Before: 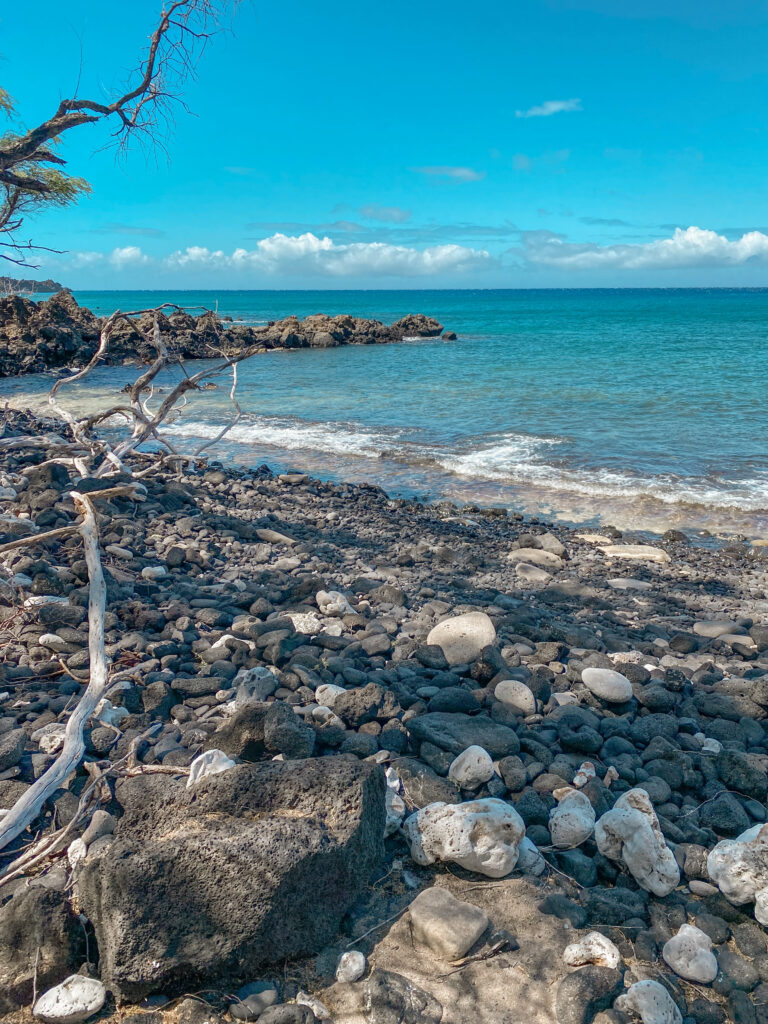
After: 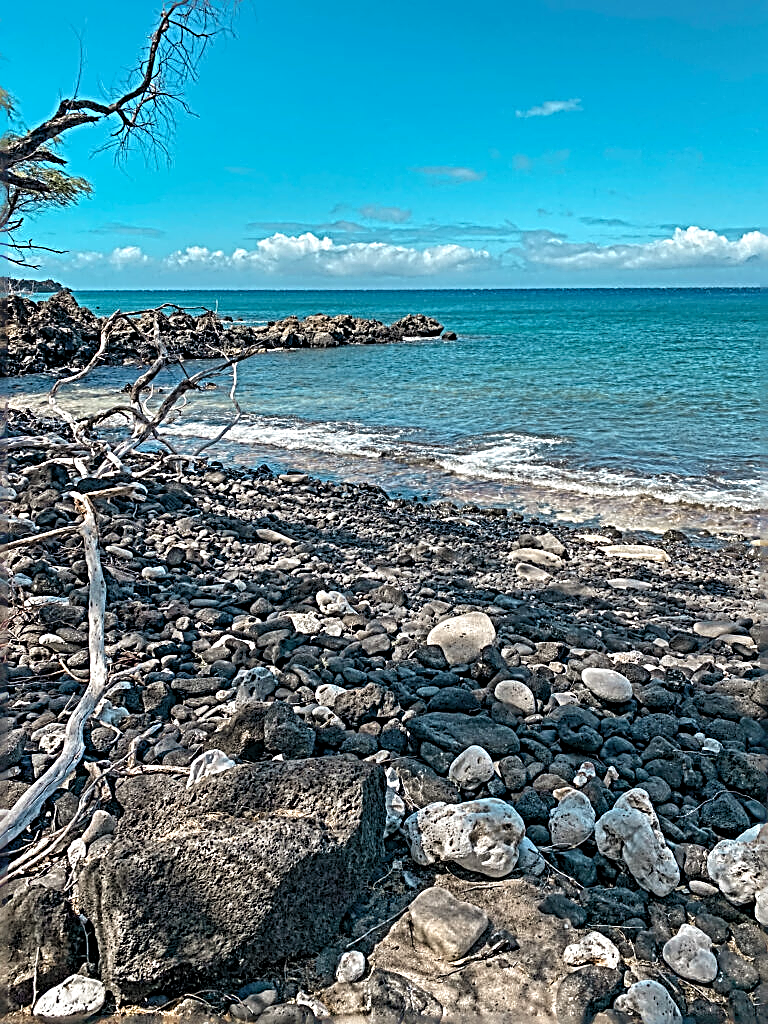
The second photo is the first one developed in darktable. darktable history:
sharpen: radius 3.196, amount 1.728
levels: levels [0.031, 0.5, 0.969]
